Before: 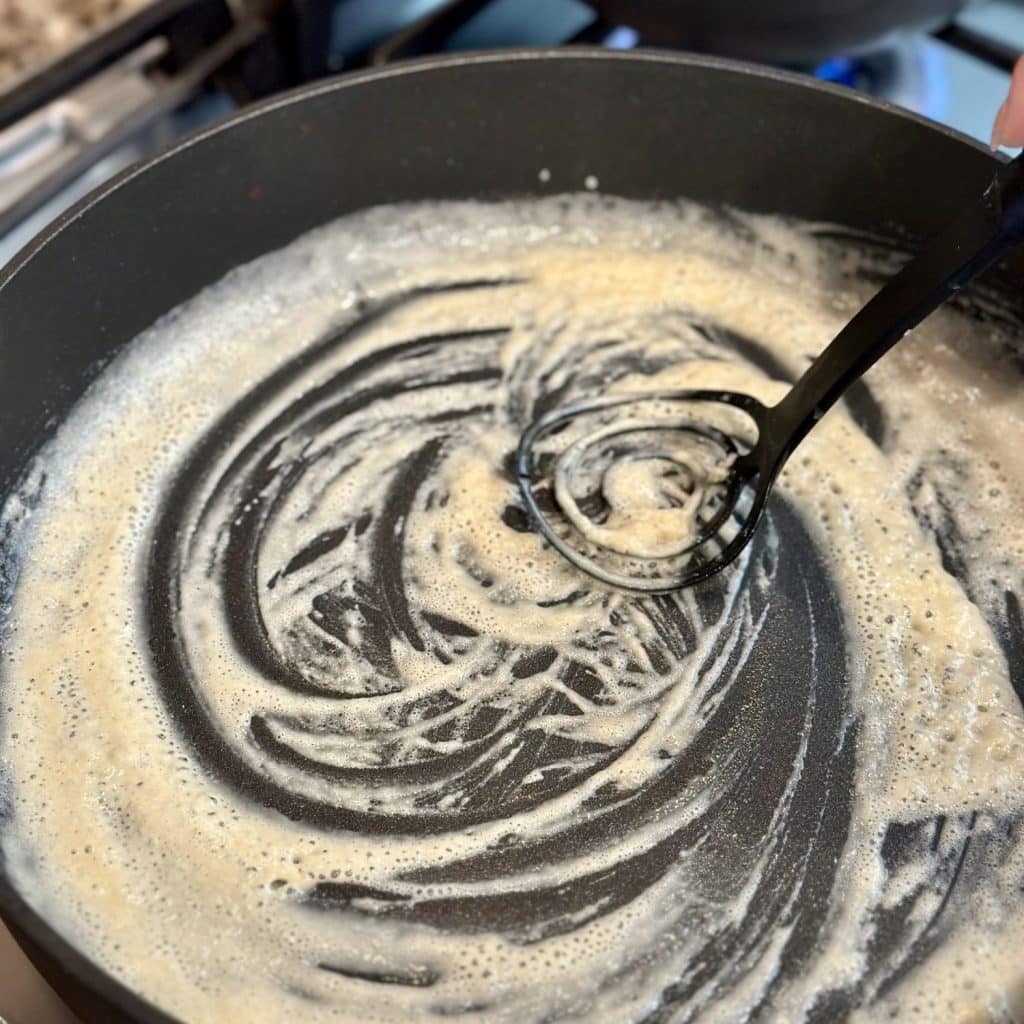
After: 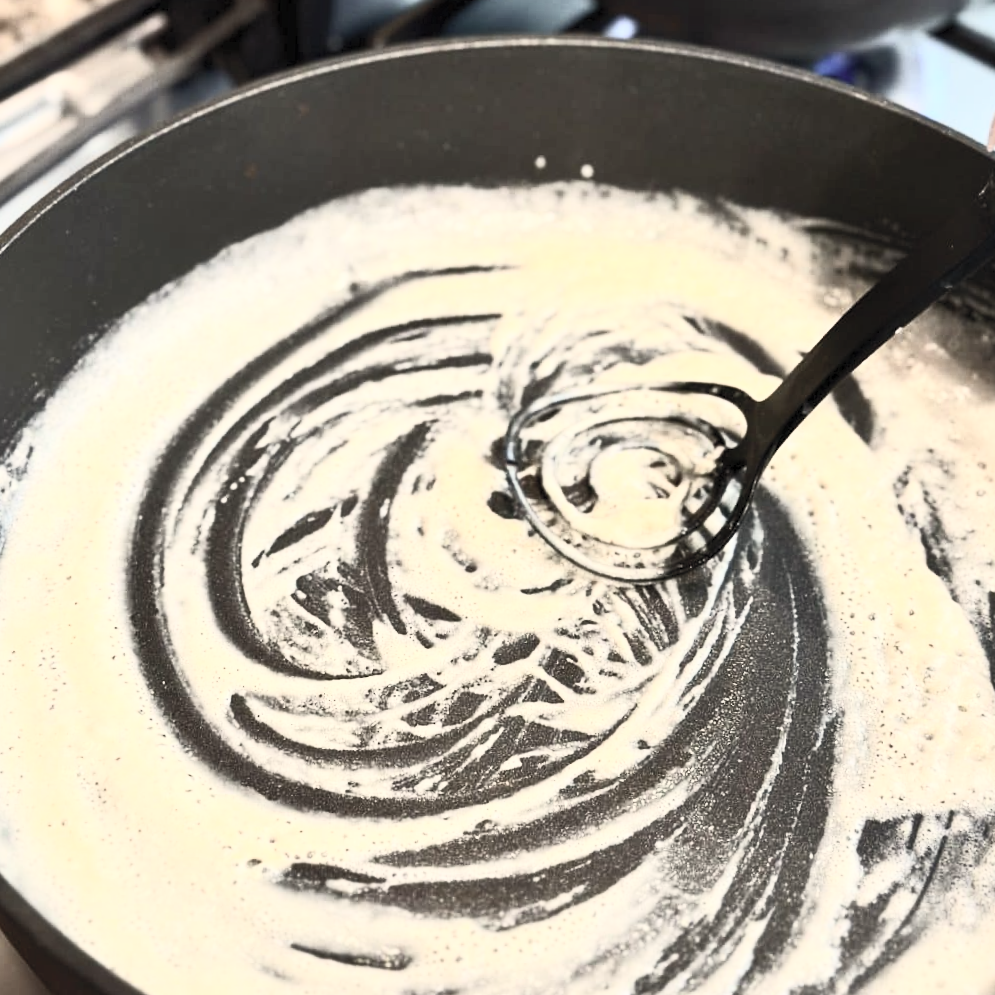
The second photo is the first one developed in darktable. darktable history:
contrast brightness saturation: contrast 0.57, brightness 0.57, saturation -0.34
crop and rotate: angle -1.69°
color calibration: x 0.329, y 0.345, temperature 5633 K
